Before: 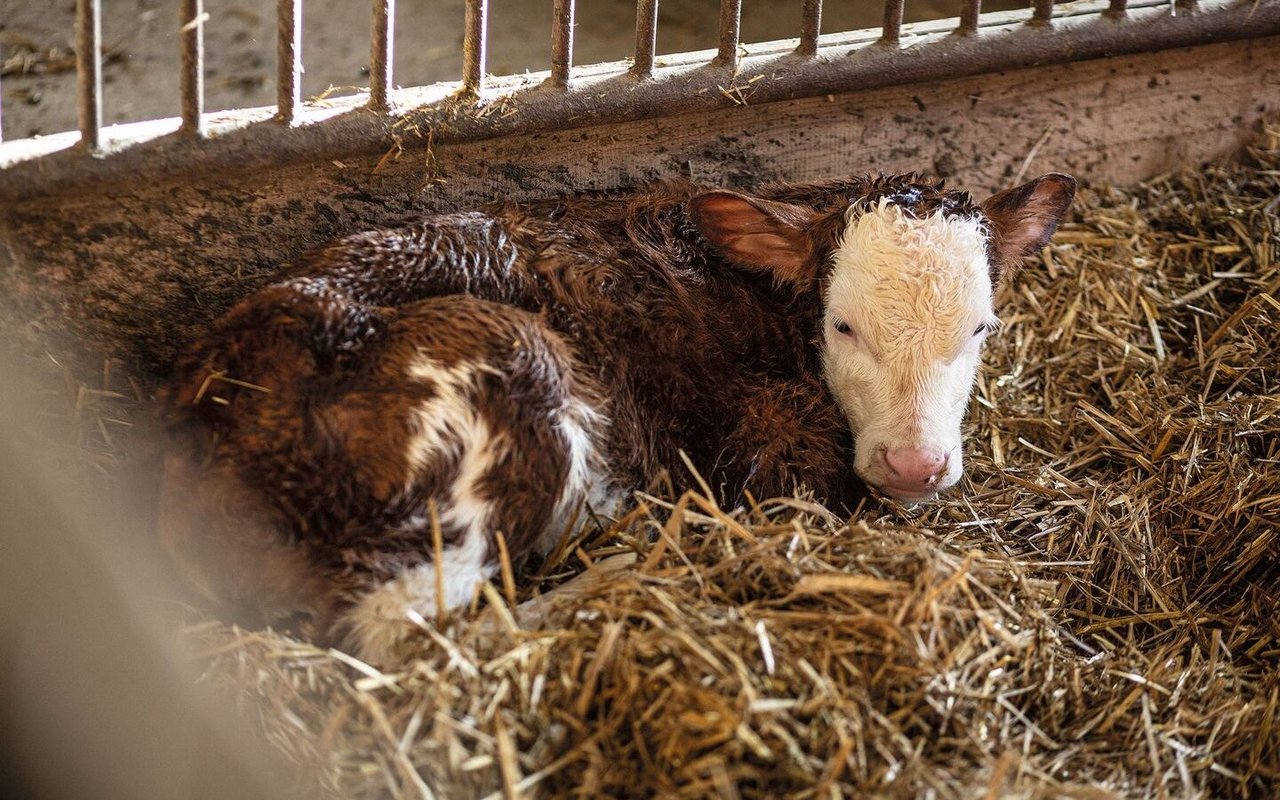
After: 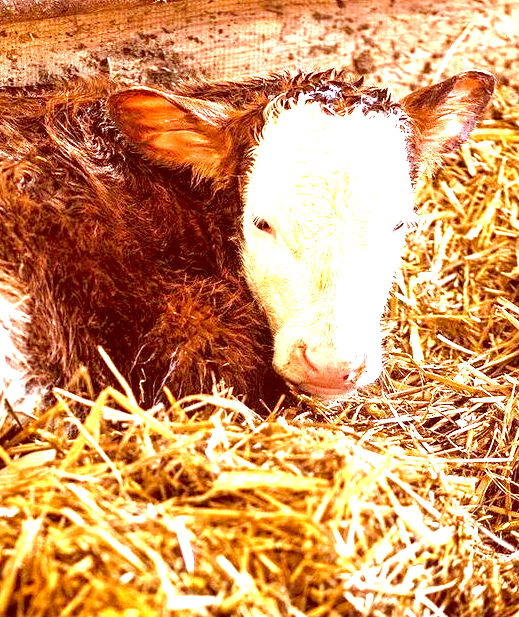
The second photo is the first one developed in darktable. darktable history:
color correction: highlights a* 9.26, highlights b* 9.07, shadows a* 39.58, shadows b* 39.24, saturation 0.771
color balance rgb: power › hue 62.77°, linear chroma grading › global chroma 15.413%, perceptual saturation grading › global saturation 19.634%, perceptual brilliance grading › global brilliance 12.778%
crop: left 45.44%, top 12.918%, right 13.983%, bottom 9.94%
exposure: exposure 2.046 EV, compensate highlight preservation false
